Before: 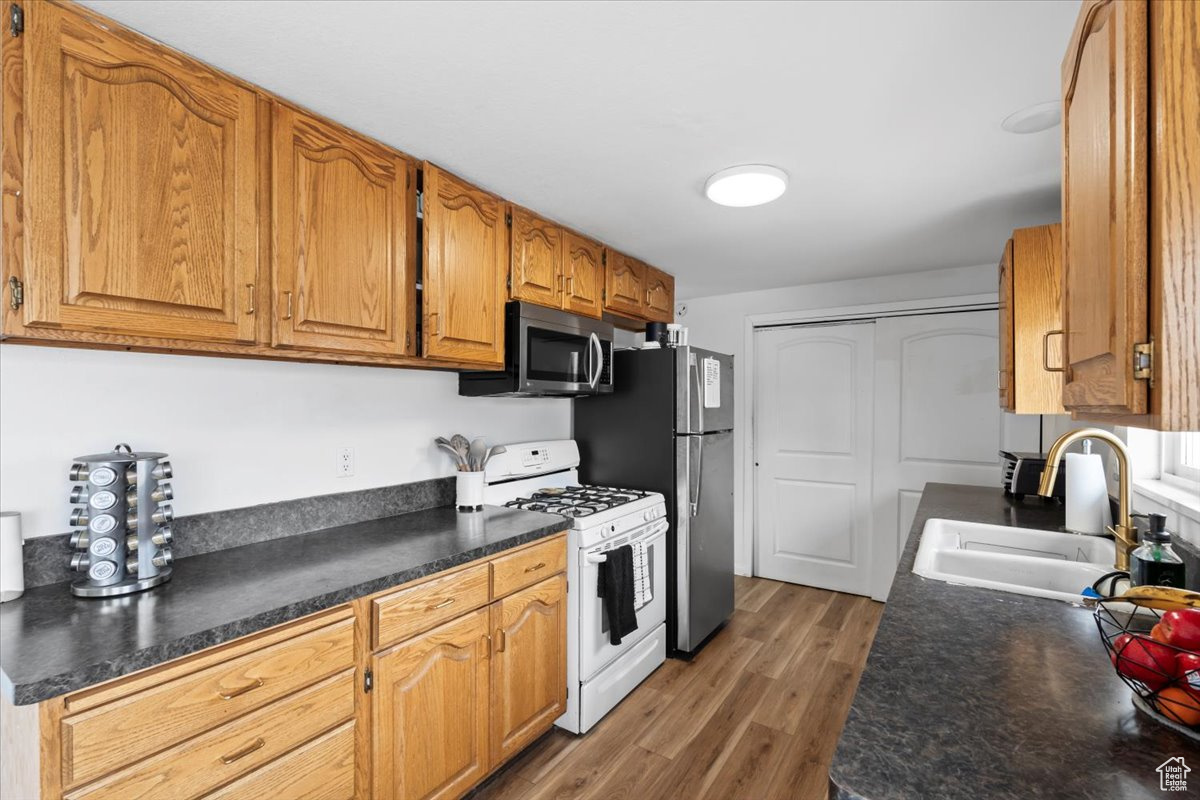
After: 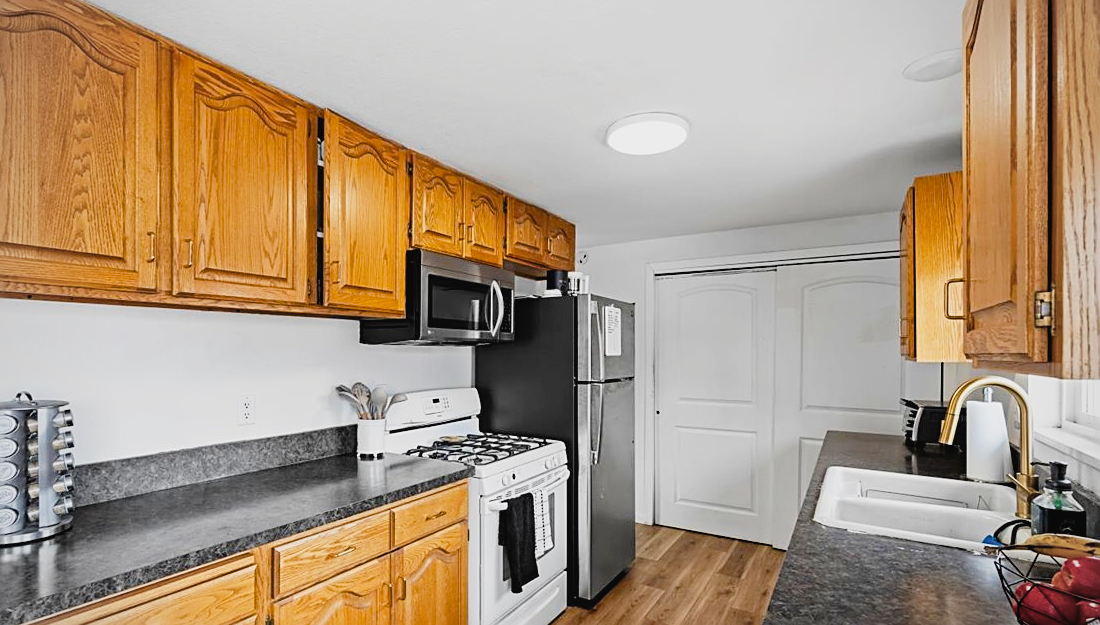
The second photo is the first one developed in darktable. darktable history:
sharpen: on, module defaults
vignetting: fall-off radius 45.18%, brightness -0.265
haze removal: compatibility mode true, adaptive false
filmic rgb: black relative exposure -16 EV, white relative exposure 4.04 EV, target black luminance 0%, hardness 7.64, latitude 72.95%, contrast 0.899, highlights saturation mix 10.57%, shadows ↔ highlights balance -0.374%
tone curve: curves: ch0 [(0, 0.028) (0.138, 0.156) (0.468, 0.516) (0.754, 0.823) (1, 1)], preserve colors none
crop: left 8.307%, top 6.55%, bottom 15.202%
color balance rgb: perceptual saturation grading › global saturation 11.488%, perceptual brilliance grading › highlights 6.204%, perceptual brilliance grading › mid-tones 16.591%, perceptual brilliance grading › shadows -5.161%, global vibrance 6.833%, saturation formula JzAzBz (2021)
